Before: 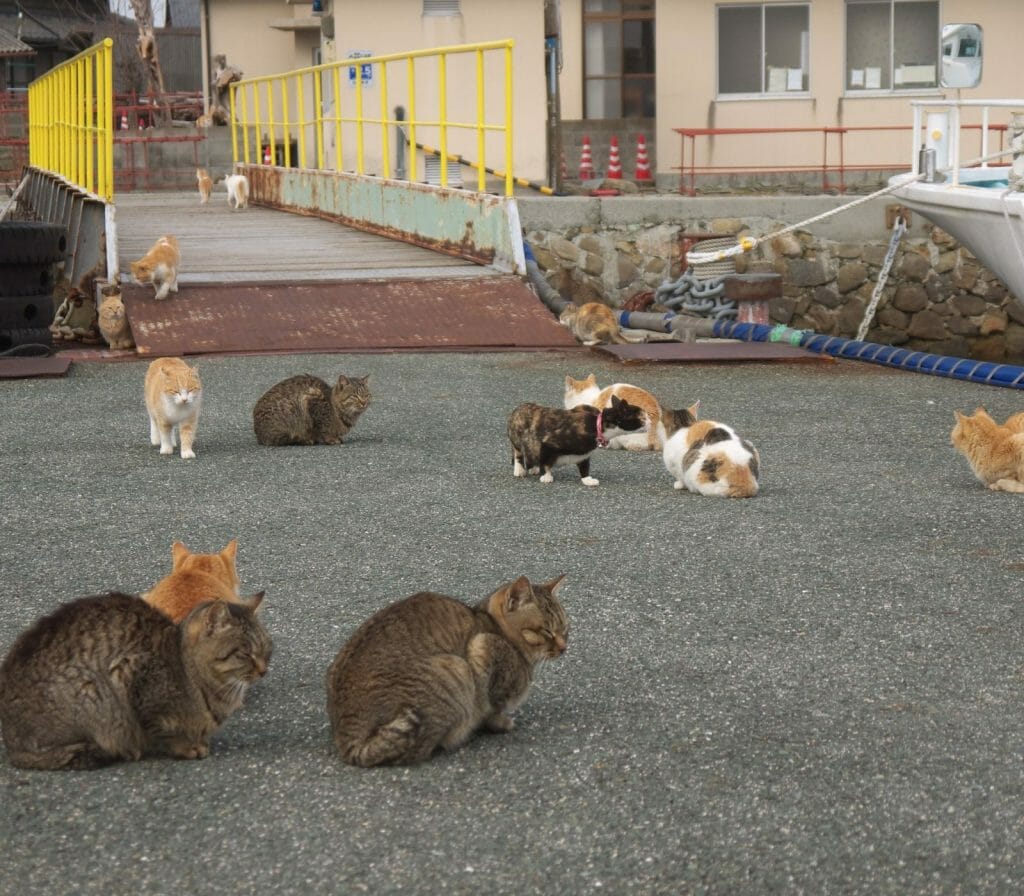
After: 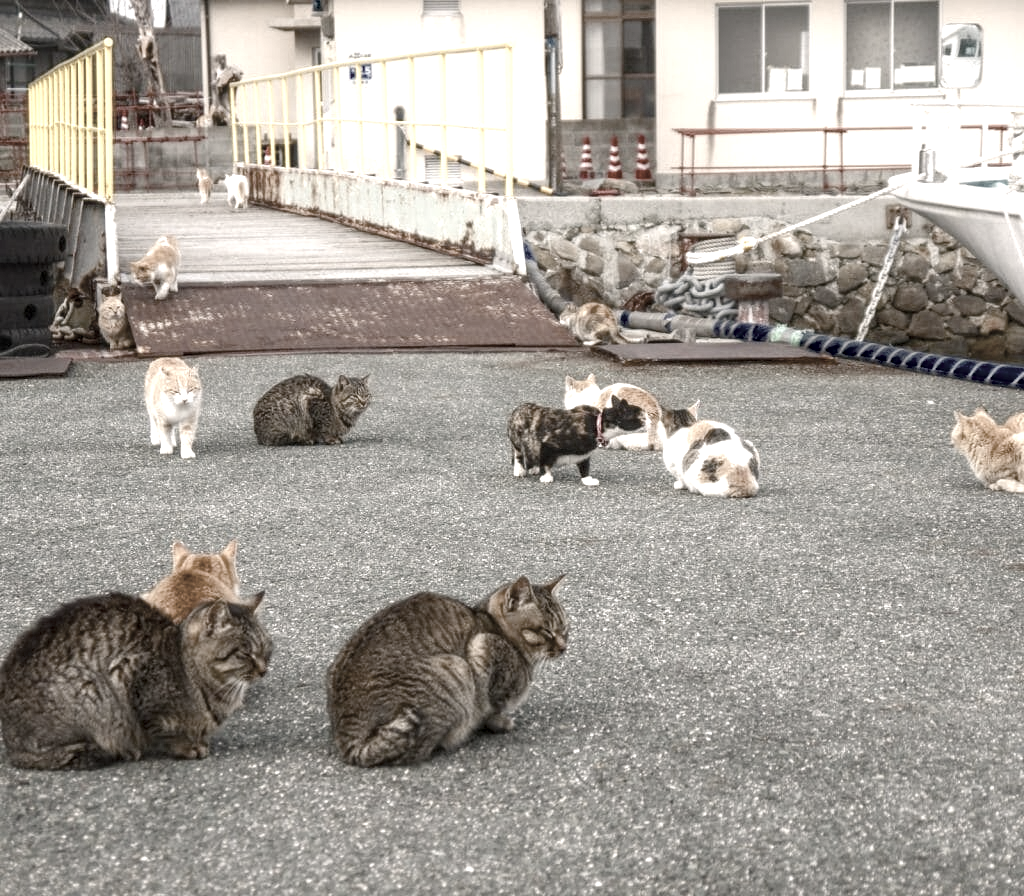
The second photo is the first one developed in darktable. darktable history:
local contrast: detail 130%
color correction: highlights b* 0.017, saturation 0.278
exposure: exposure 1 EV, compensate highlight preservation false
color balance rgb: highlights gain › chroma 2.871%, highlights gain › hue 62.63°, perceptual saturation grading › global saturation 0.716%, perceptual saturation grading › mid-tones 6.183%, perceptual saturation grading › shadows 72.282%, saturation formula JzAzBz (2021)
